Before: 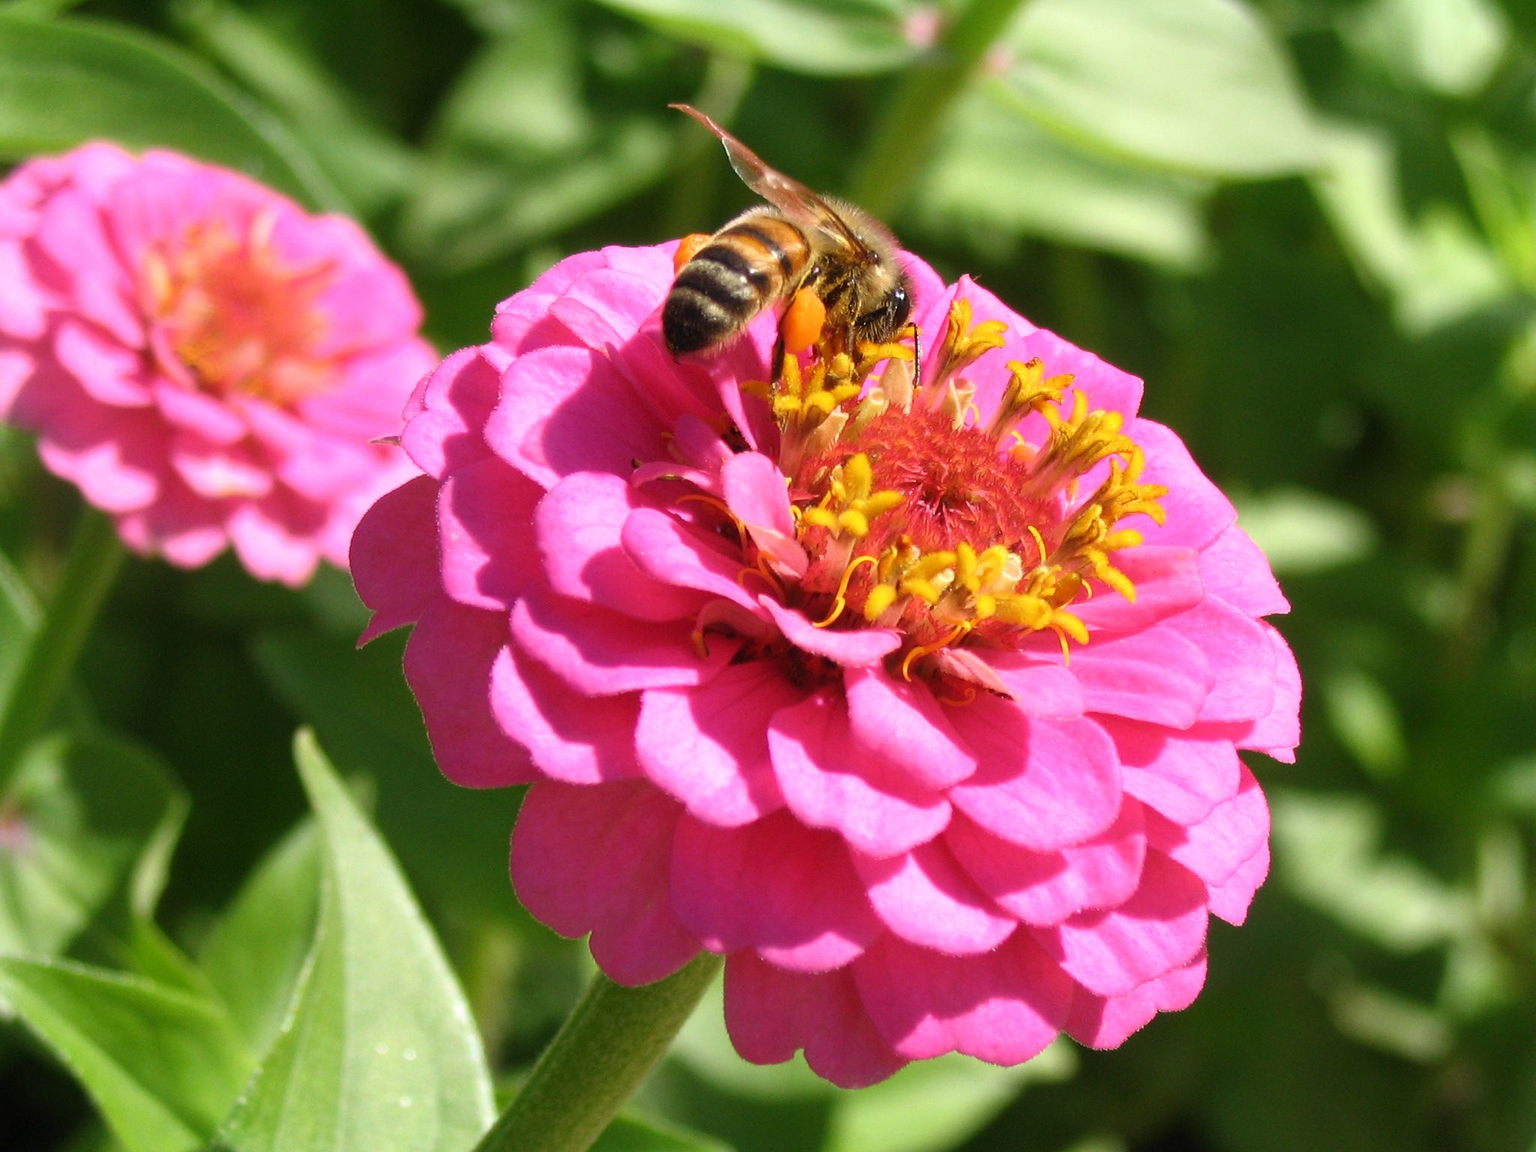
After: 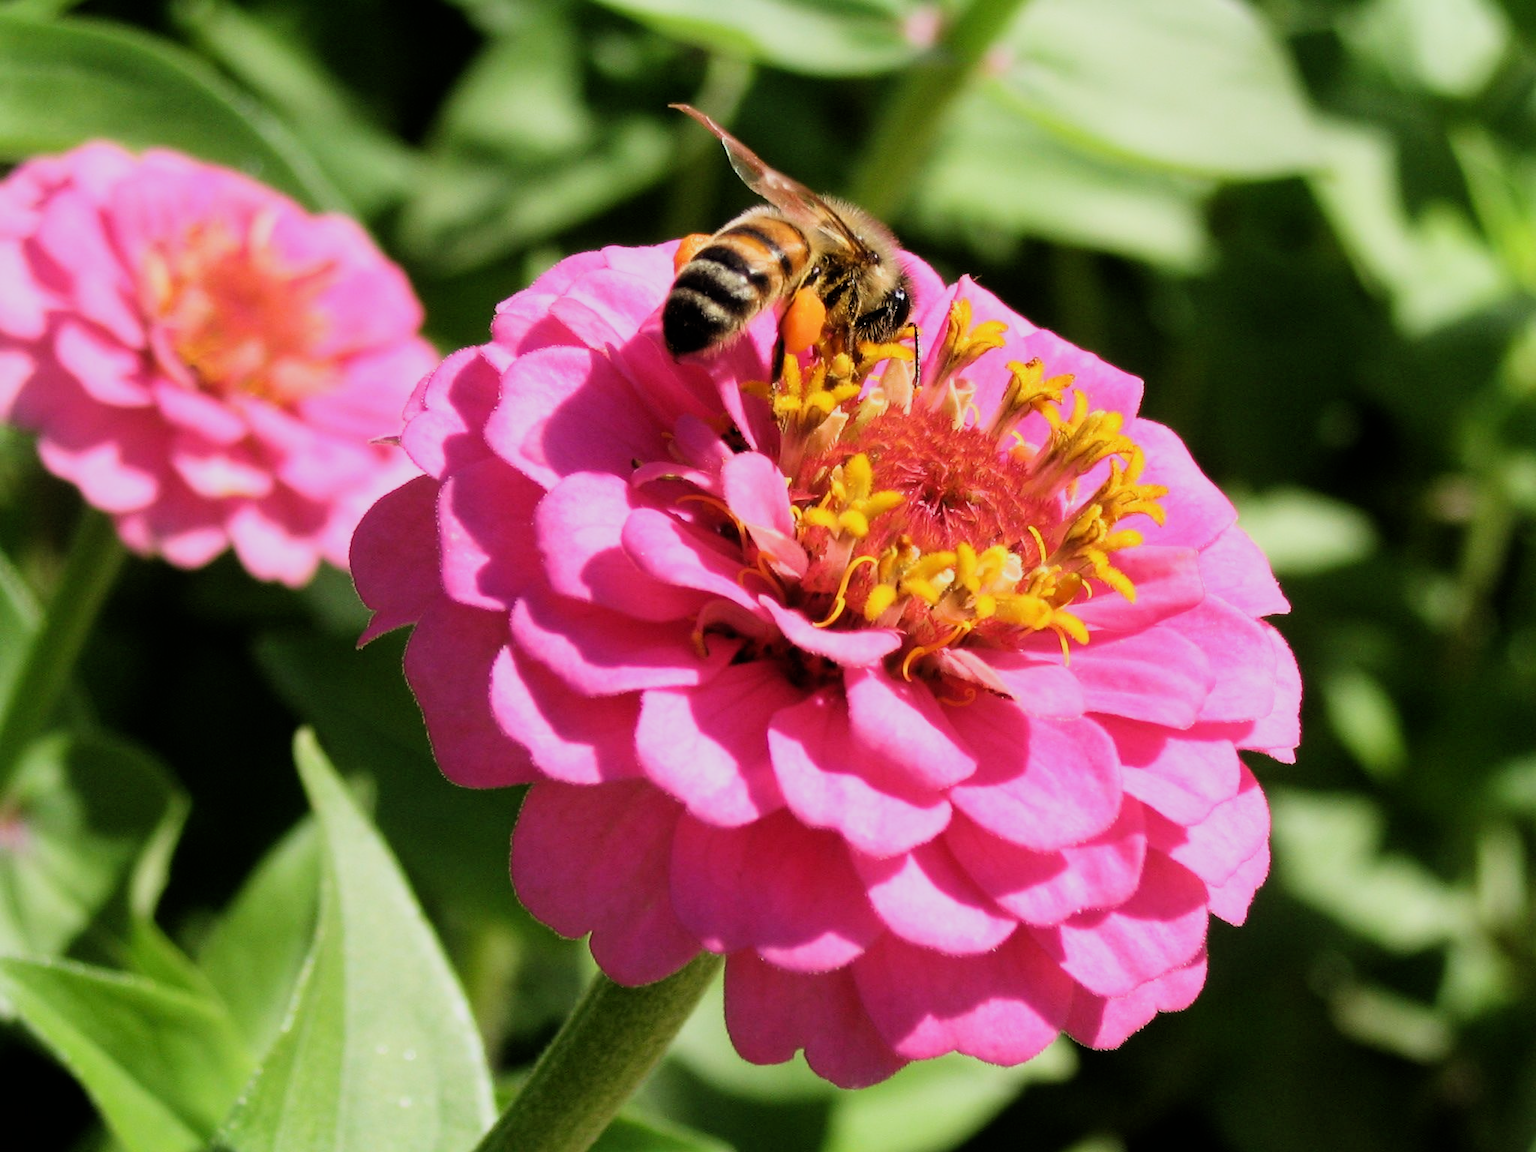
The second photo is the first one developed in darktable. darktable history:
filmic rgb: black relative exposure -5.13 EV, white relative exposure 3.96 EV, hardness 2.9, contrast 1.298, highlights saturation mix -29.06%
